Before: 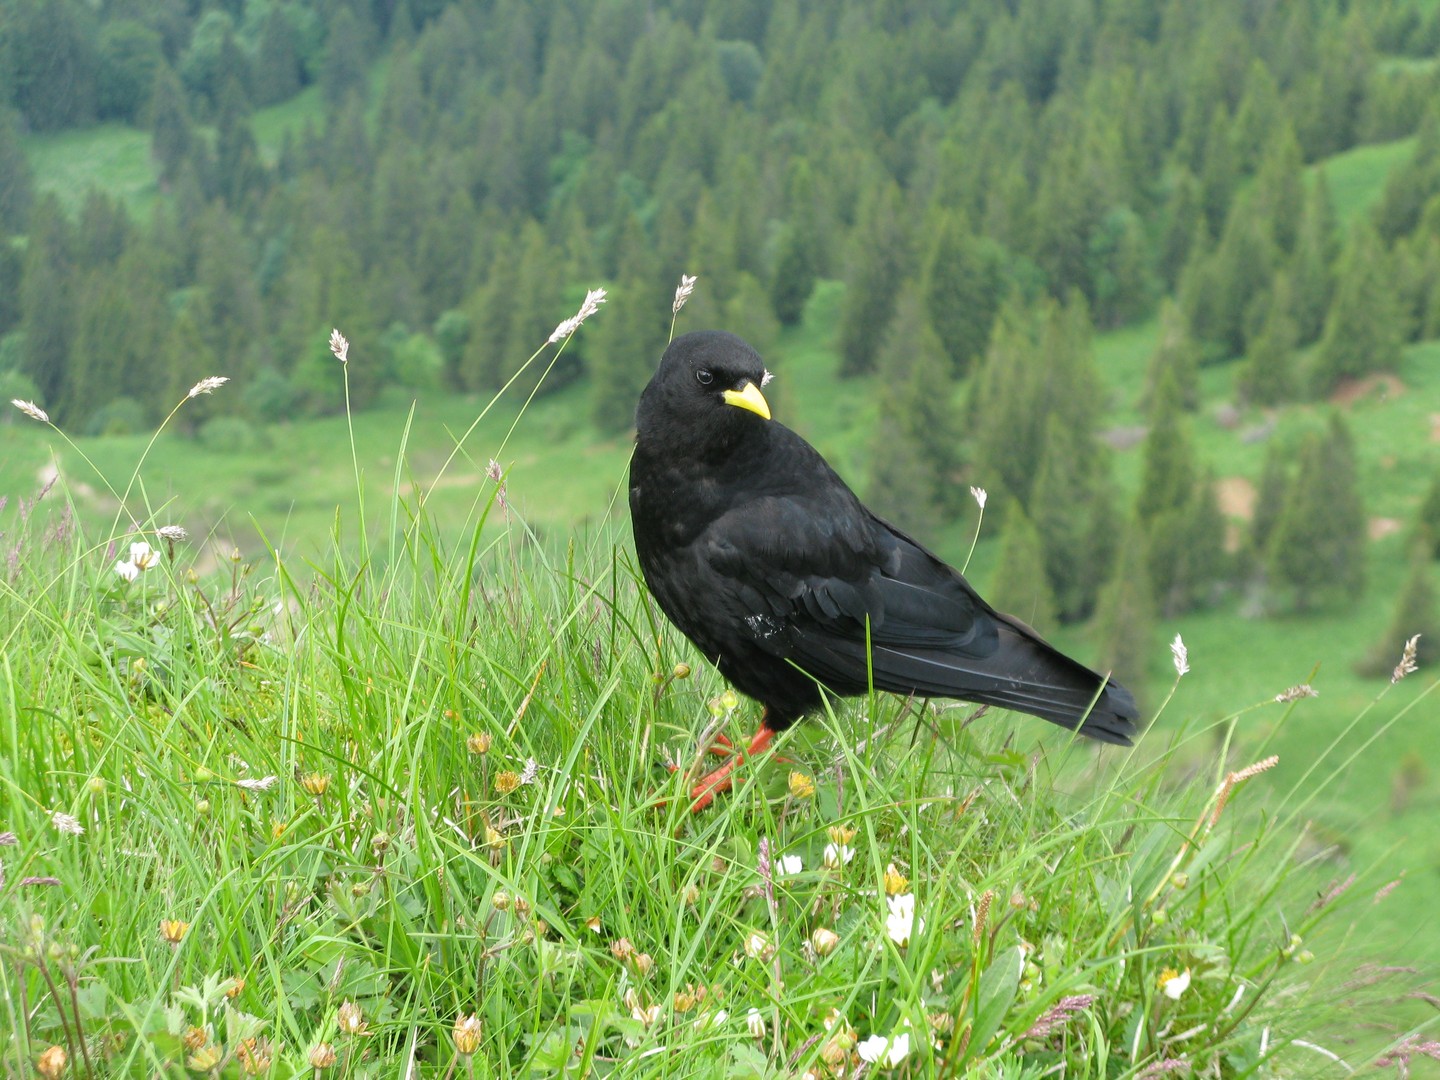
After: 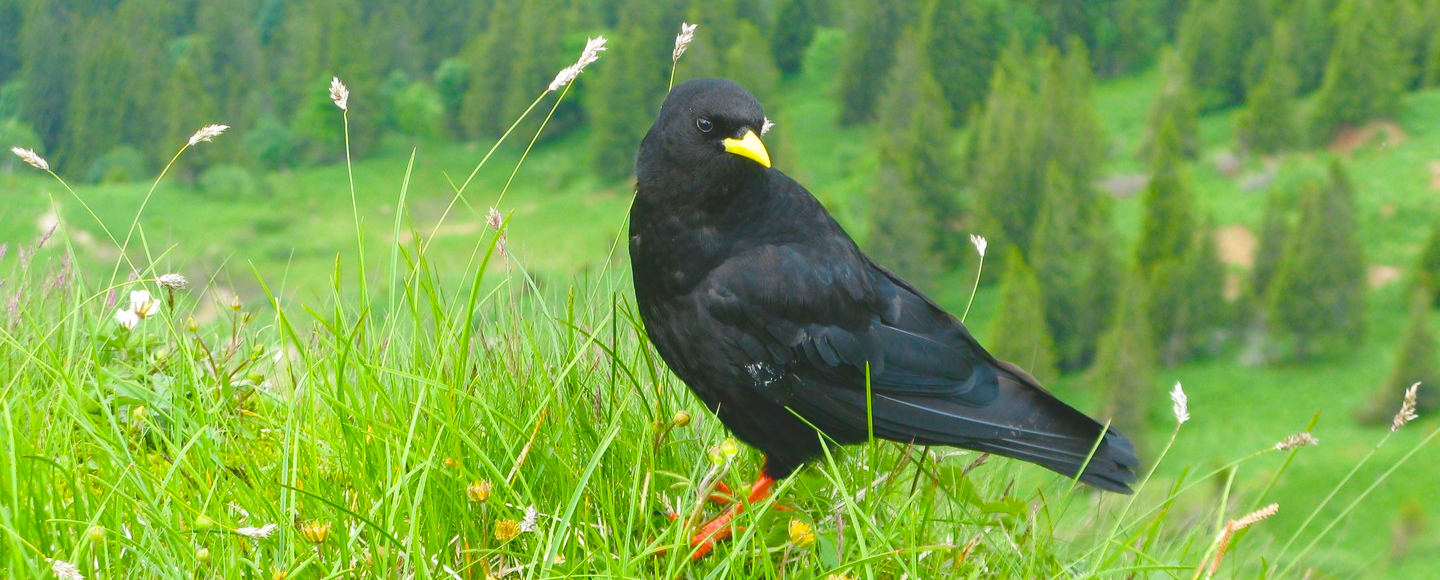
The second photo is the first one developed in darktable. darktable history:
crop and rotate: top 23.432%, bottom 22.85%
color balance rgb: linear chroma grading › global chroma 14.596%, perceptual saturation grading › global saturation 0.353%, perceptual saturation grading › mid-tones 6.103%, perceptual saturation grading › shadows 72.239%, global vibrance 20.636%
contrast brightness saturation: contrast 0.128, brightness -0.063, saturation 0.159
tone curve: curves: ch0 [(0, 0.137) (1, 1)], preserve colors none
